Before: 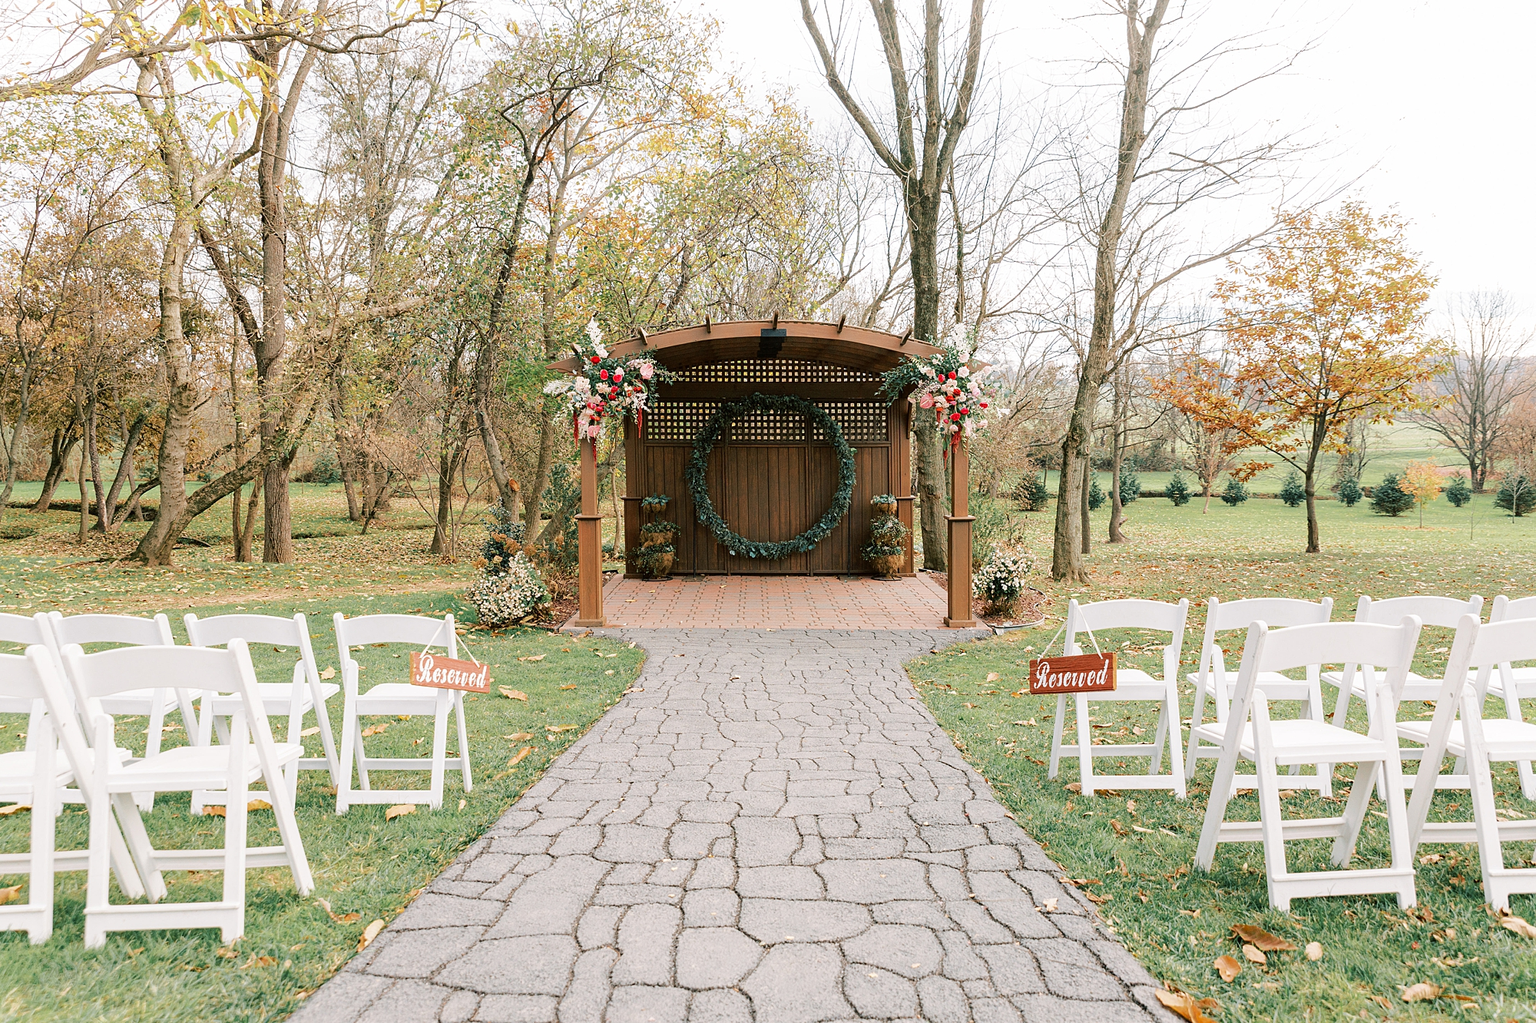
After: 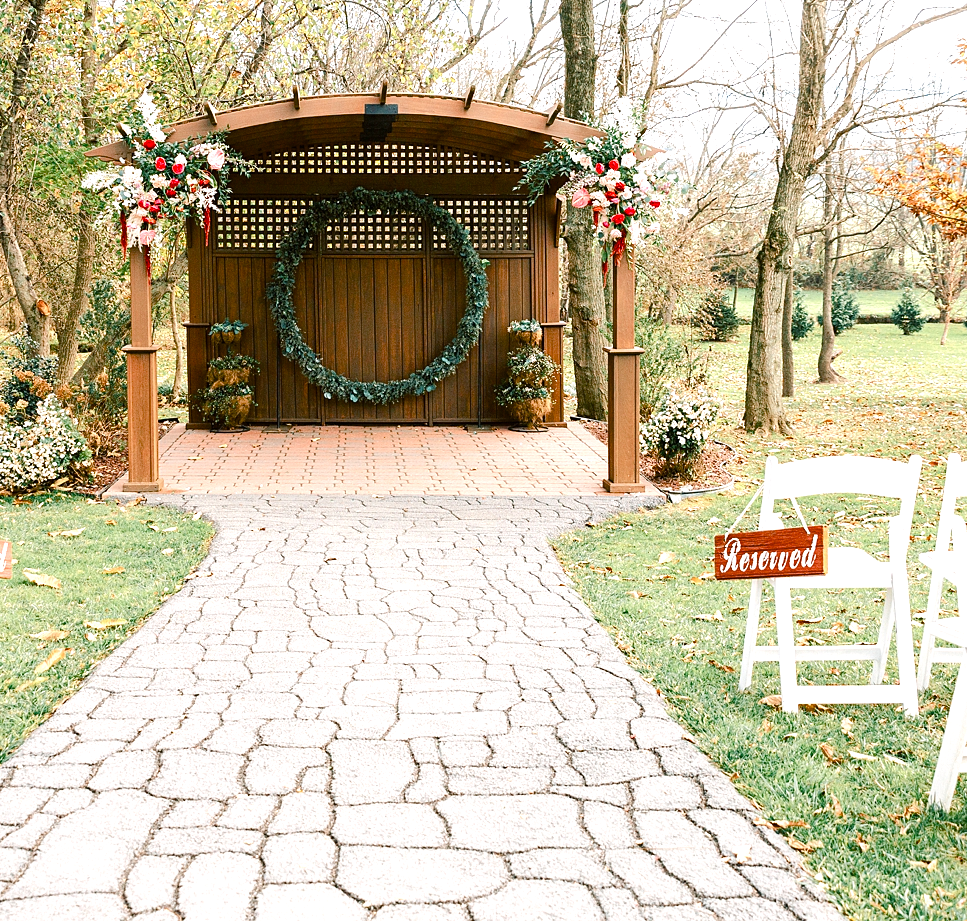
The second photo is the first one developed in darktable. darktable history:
exposure: exposure 0.718 EV, compensate highlight preservation false
tone equalizer: edges refinement/feathering 500, mask exposure compensation -1.57 EV, preserve details no
crop: left 31.306%, top 24.336%, right 20.299%, bottom 6.493%
color balance rgb: global offset › hue 170.84°, perceptual saturation grading › global saturation 0.347%, perceptual saturation grading › highlights -9.72%, perceptual saturation grading › mid-tones 18.418%, perceptual saturation grading › shadows 29.017%, saturation formula JzAzBz (2021)
